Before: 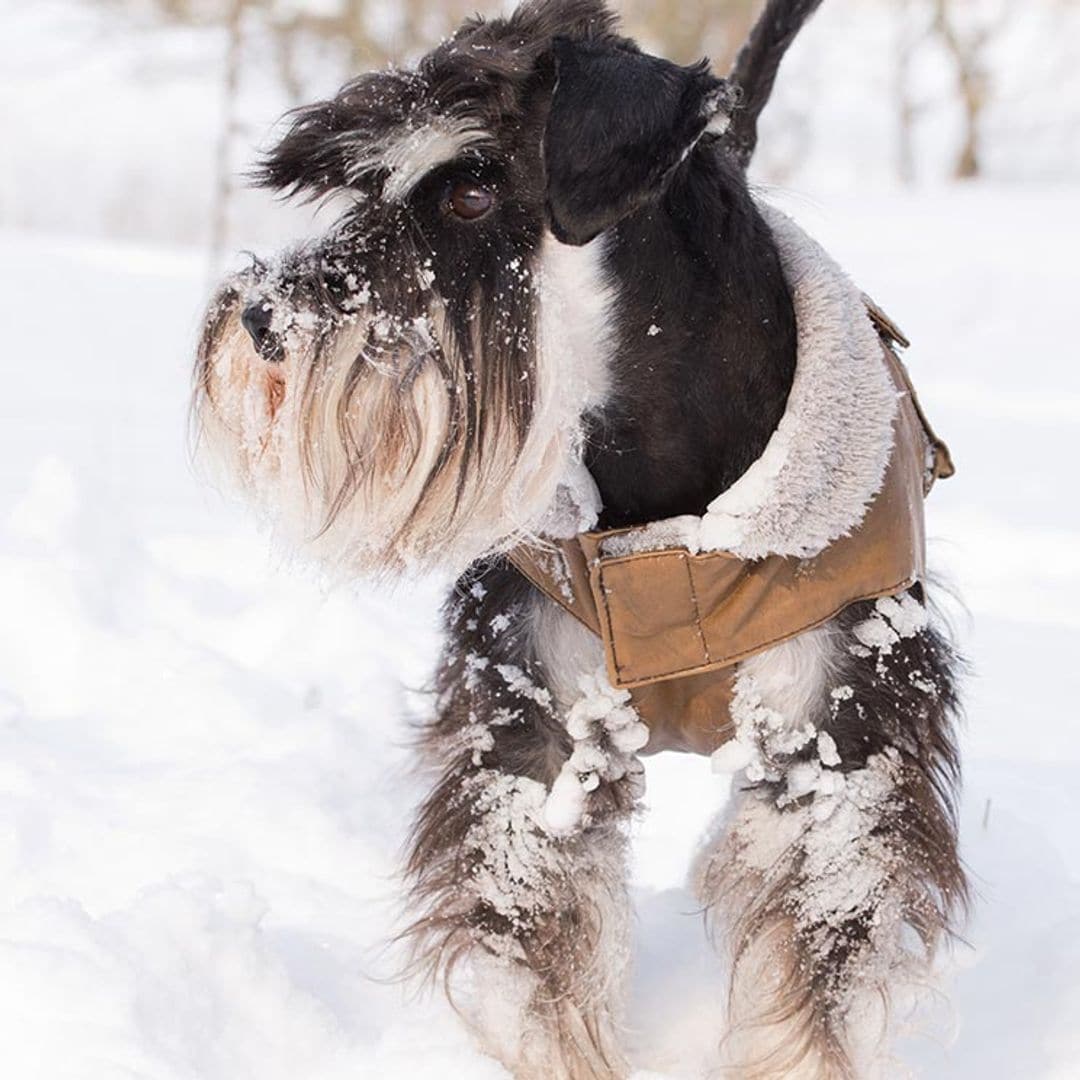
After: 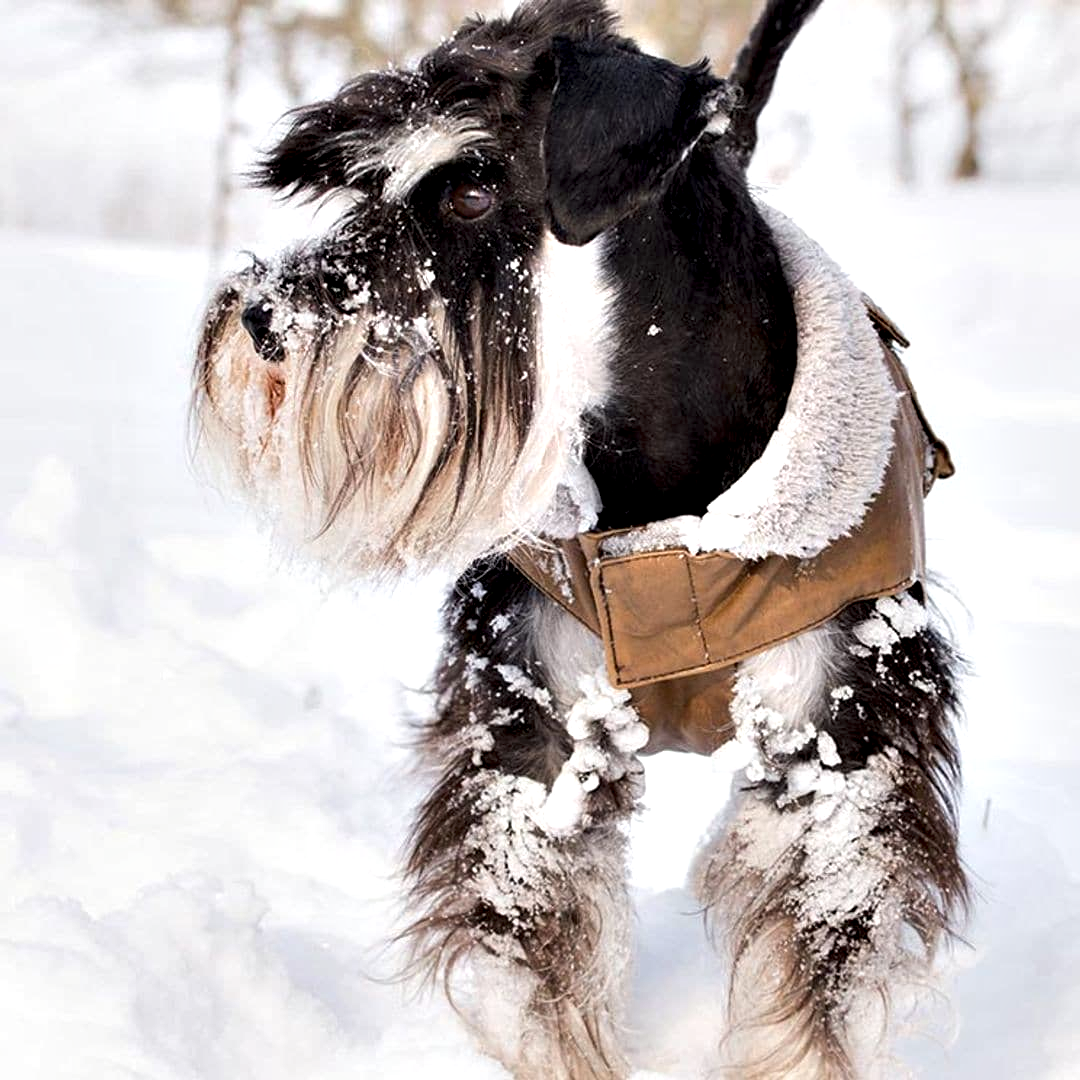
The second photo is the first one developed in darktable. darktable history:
contrast equalizer: y [[0.6 ×6], [0.55 ×6], [0 ×6], [0 ×6], [0 ×6]]
